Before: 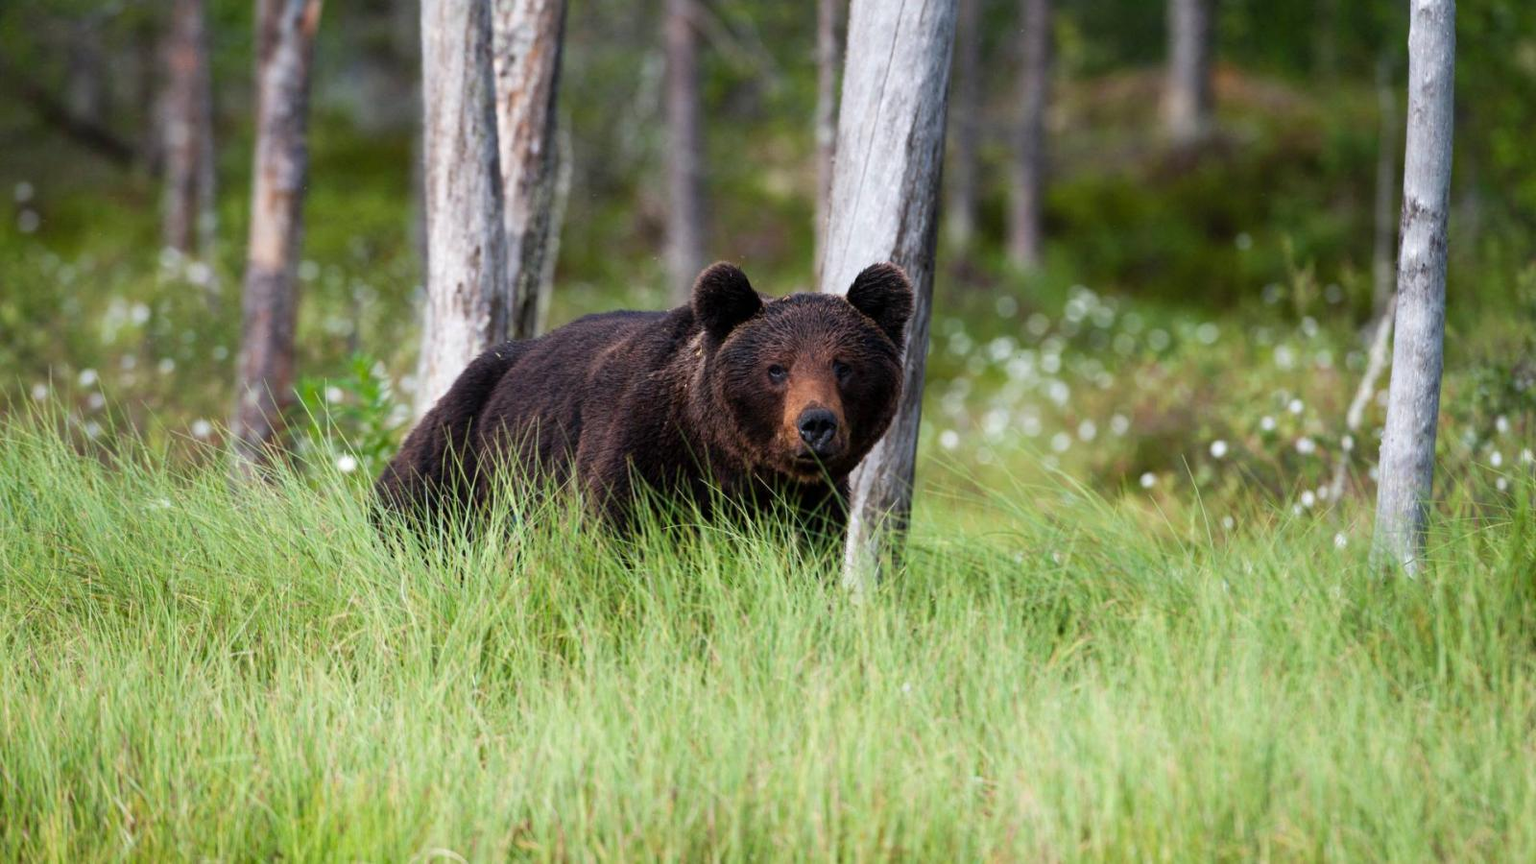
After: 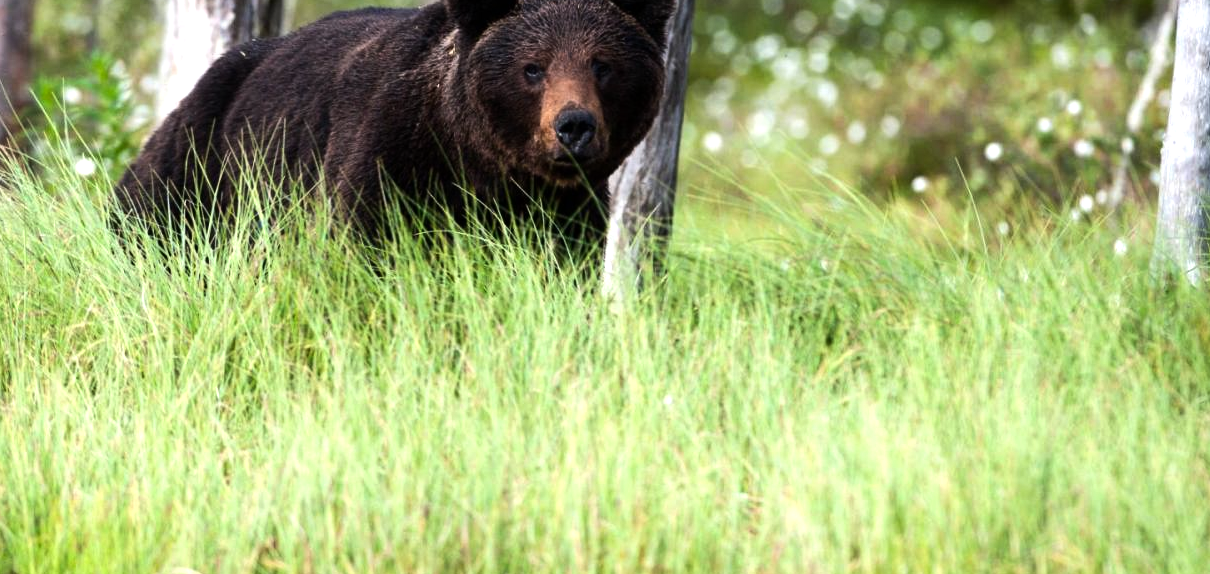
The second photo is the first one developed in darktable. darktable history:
crop and rotate: left 17.299%, top 35.115%, right 7.015%, bottom 1.024%
tone equalizer: -8 EV -0.75 EV, -7 EV -0.7 EV, -6 EV -0.6 EV, -5 EV -0.4 EV, -3 EV 0.4 EV, -2 EV 0.6 EV, -1 EV 0.7 EV, +0 EV 0.75 EV, edges refinement/feathering 500, mask exposure compensation -1.57 EV, preserve details no
color zones: curves: ch1 [(0.077, 0.436) (0.25, 0.5) (0.75, 0.5)]
